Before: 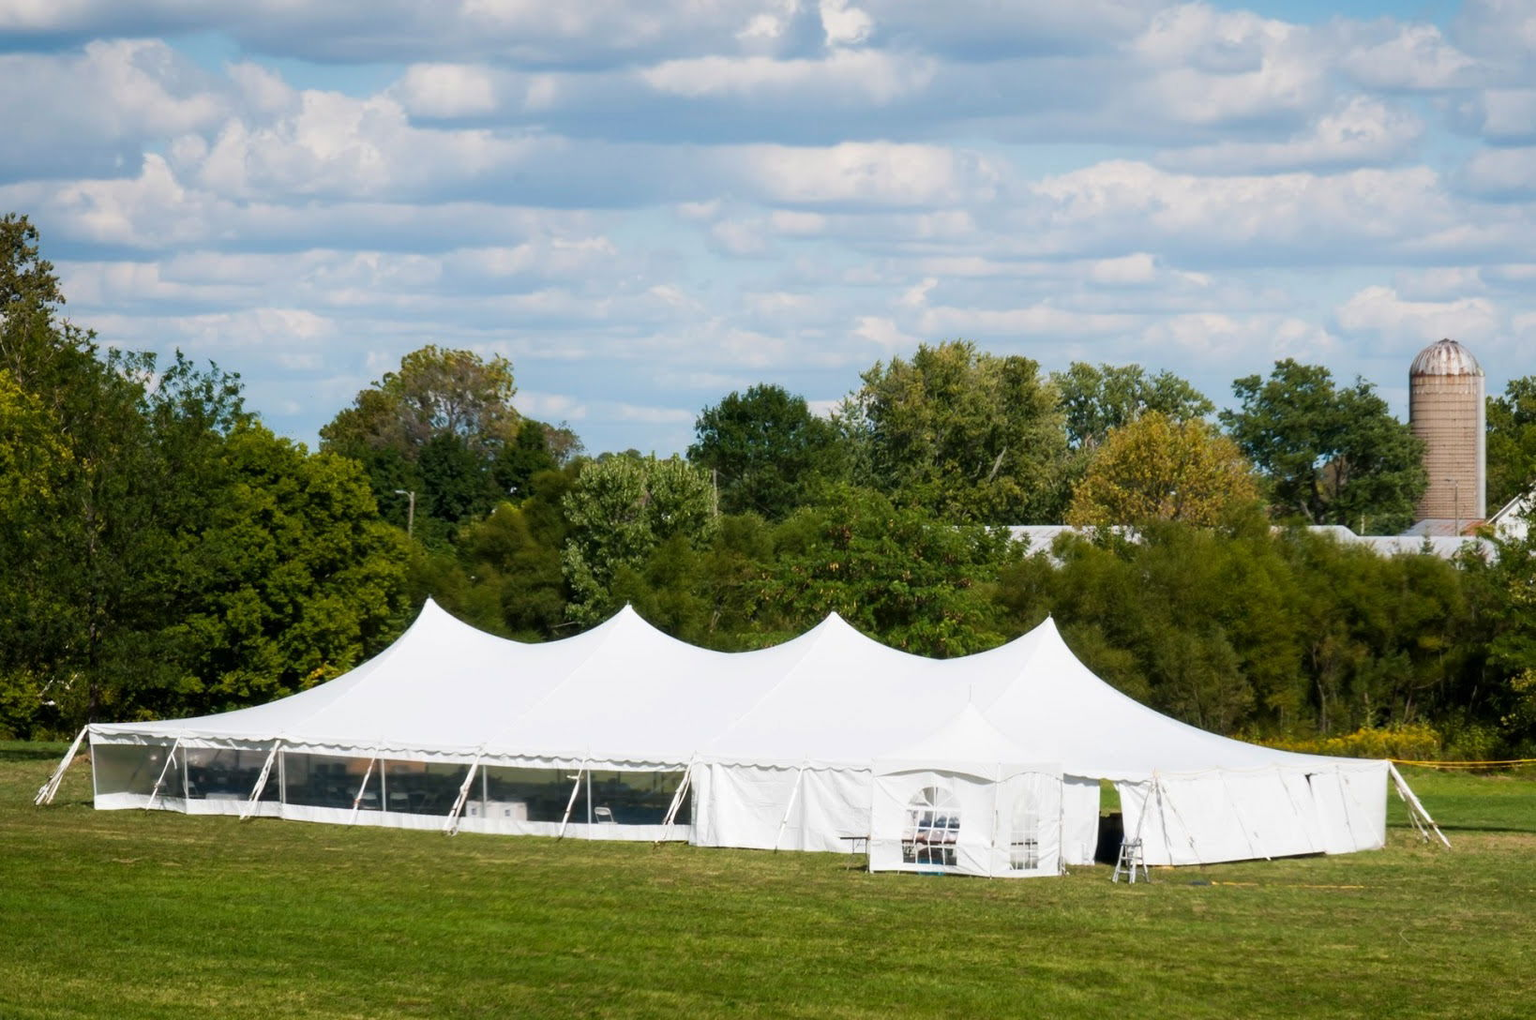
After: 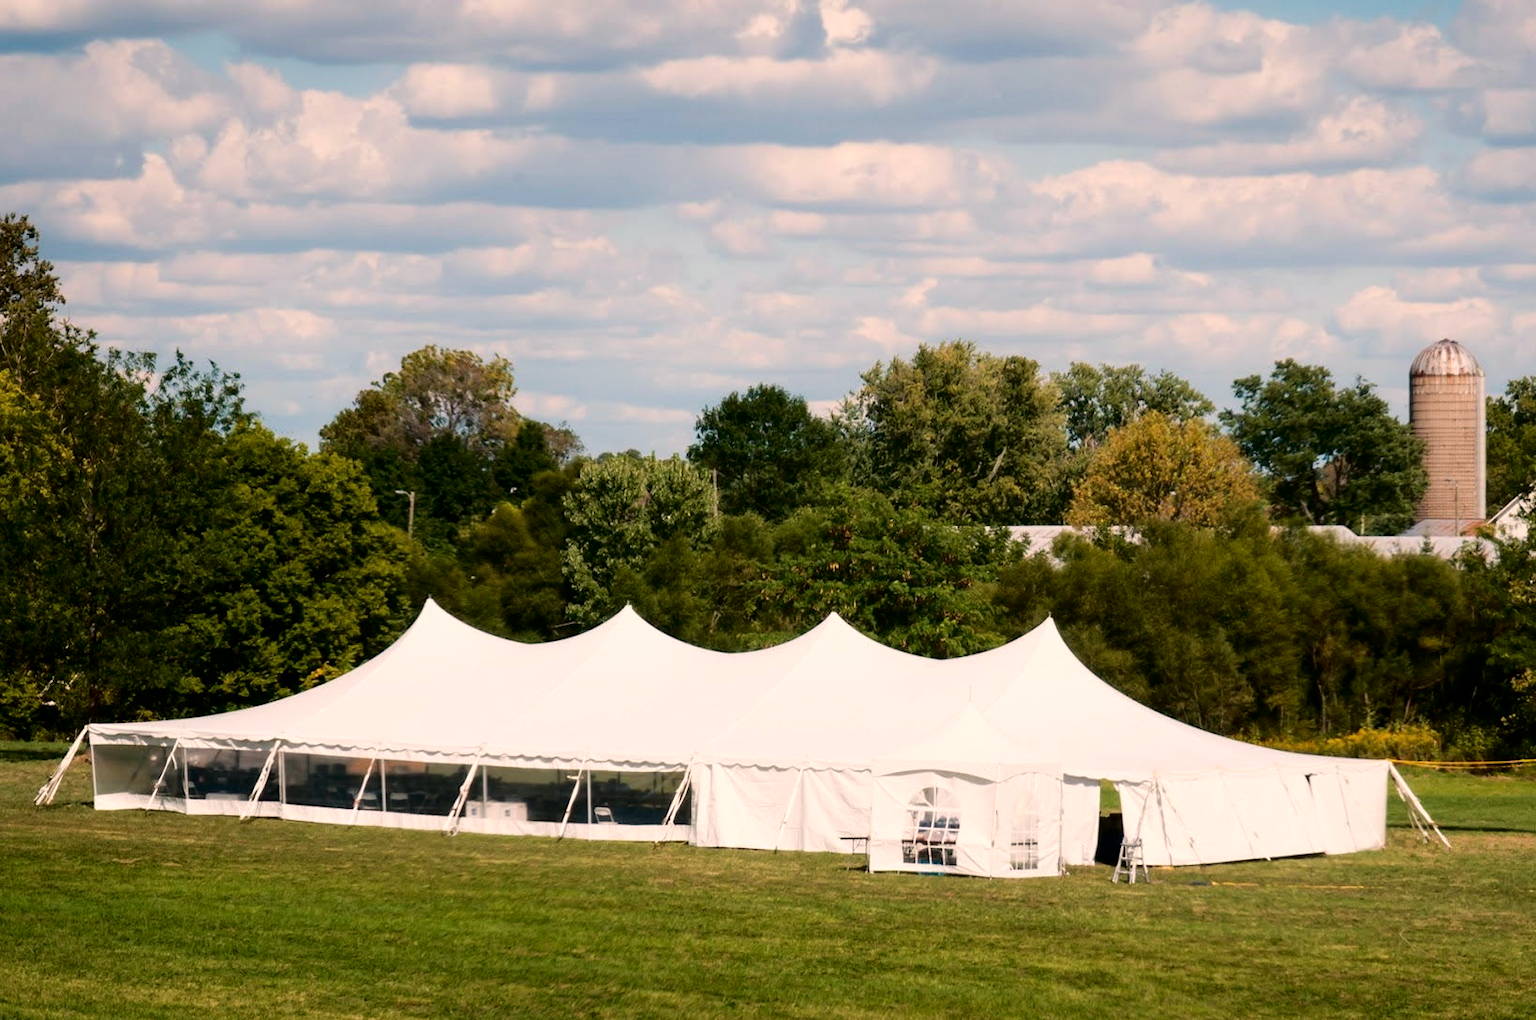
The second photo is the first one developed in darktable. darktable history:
white balance: red 1.127, blue 0.943
fill light: exposure -2 EV, width 8.6
